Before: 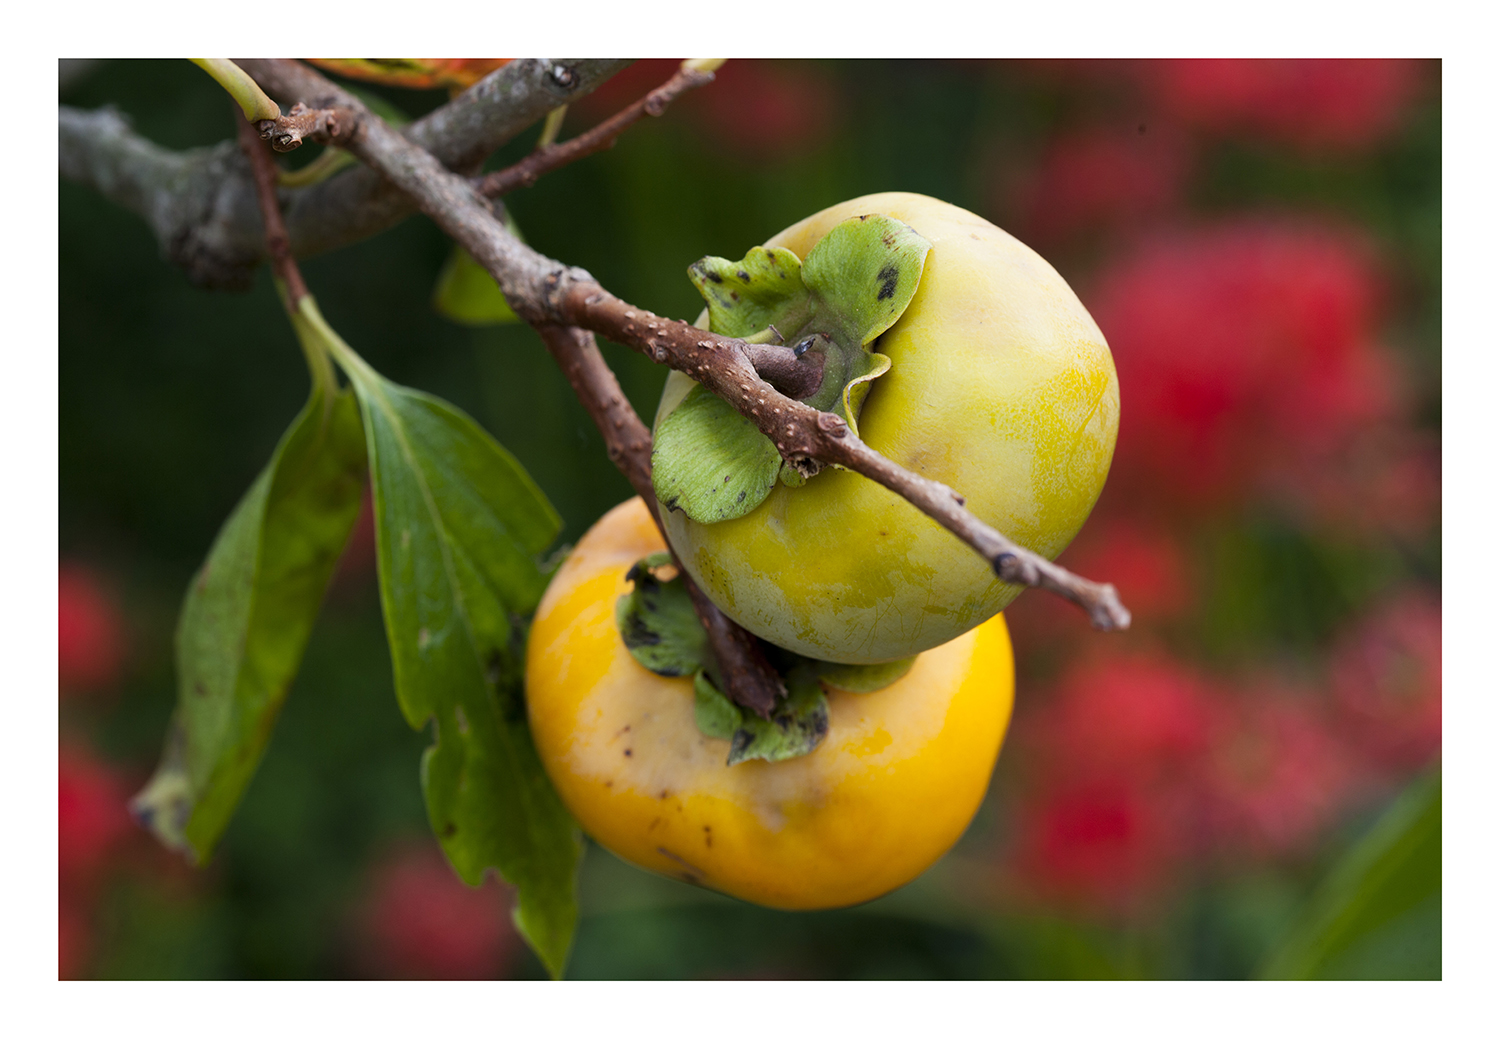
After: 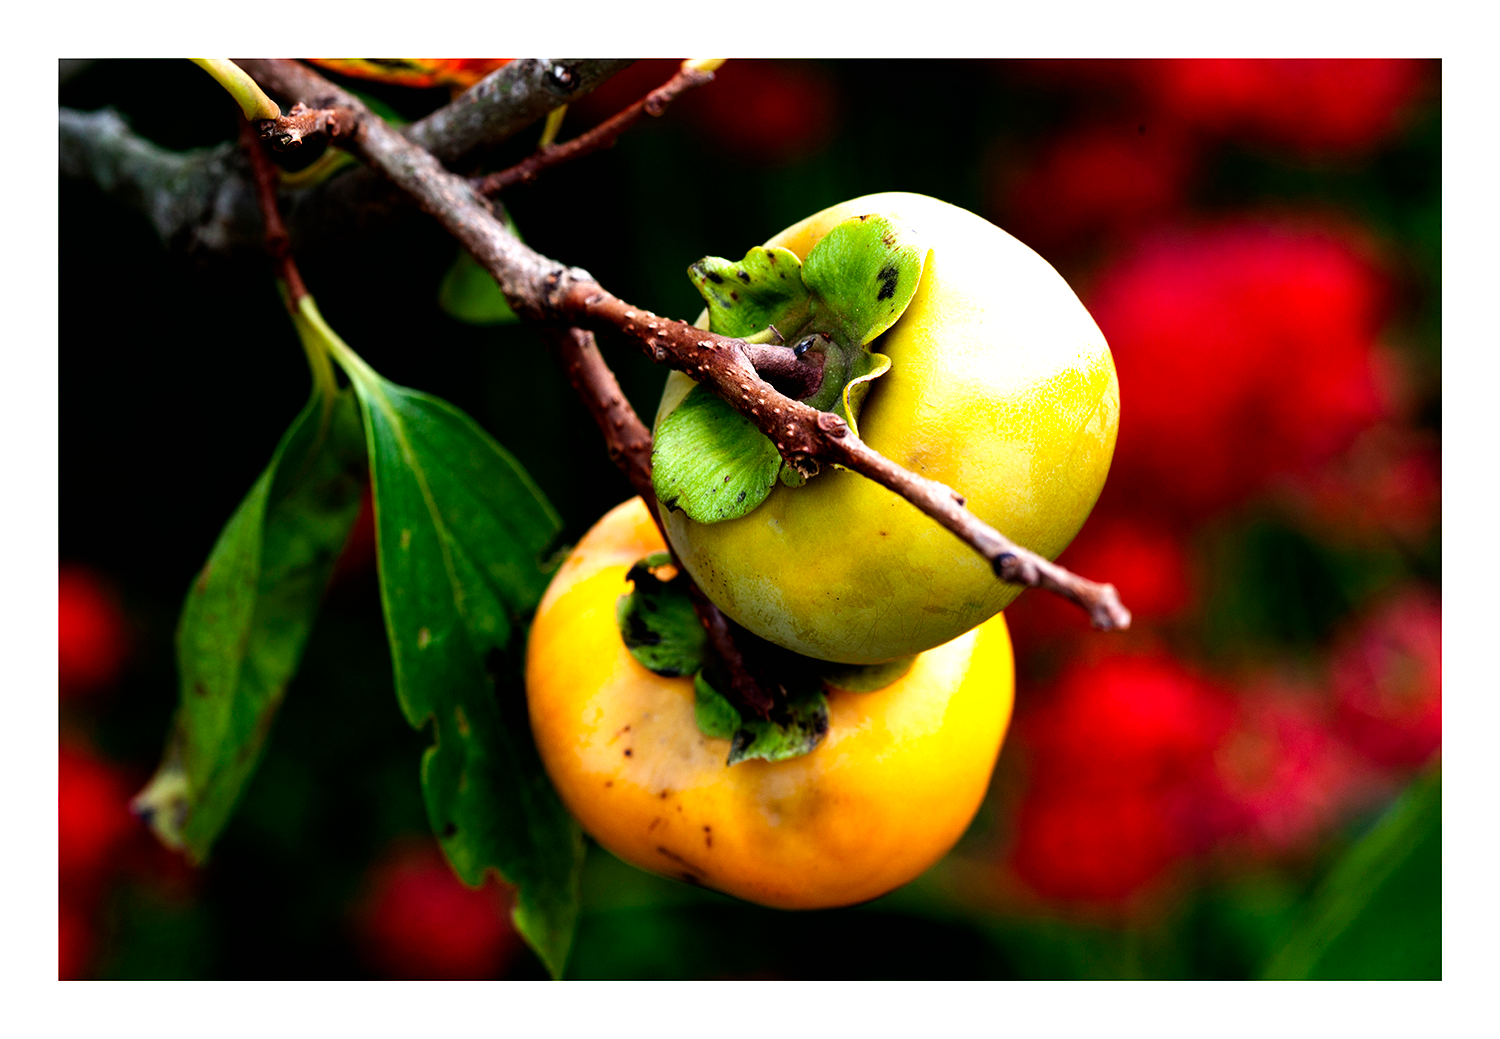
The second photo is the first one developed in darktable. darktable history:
filmic rgb: black relative exposure -8.2 EV, white relative exposure 2.2 EV, threshold 3 EV, hardness 7.11, latitude 85.74%, contrast 1.696, highlights saturation mix -4%, shadows ↔ highlights balance -2.69%, preserve chrominance no, color science v5 (2021), contrast in shadows safe, contrast in highlights safe, enable highlight reconstruction true
